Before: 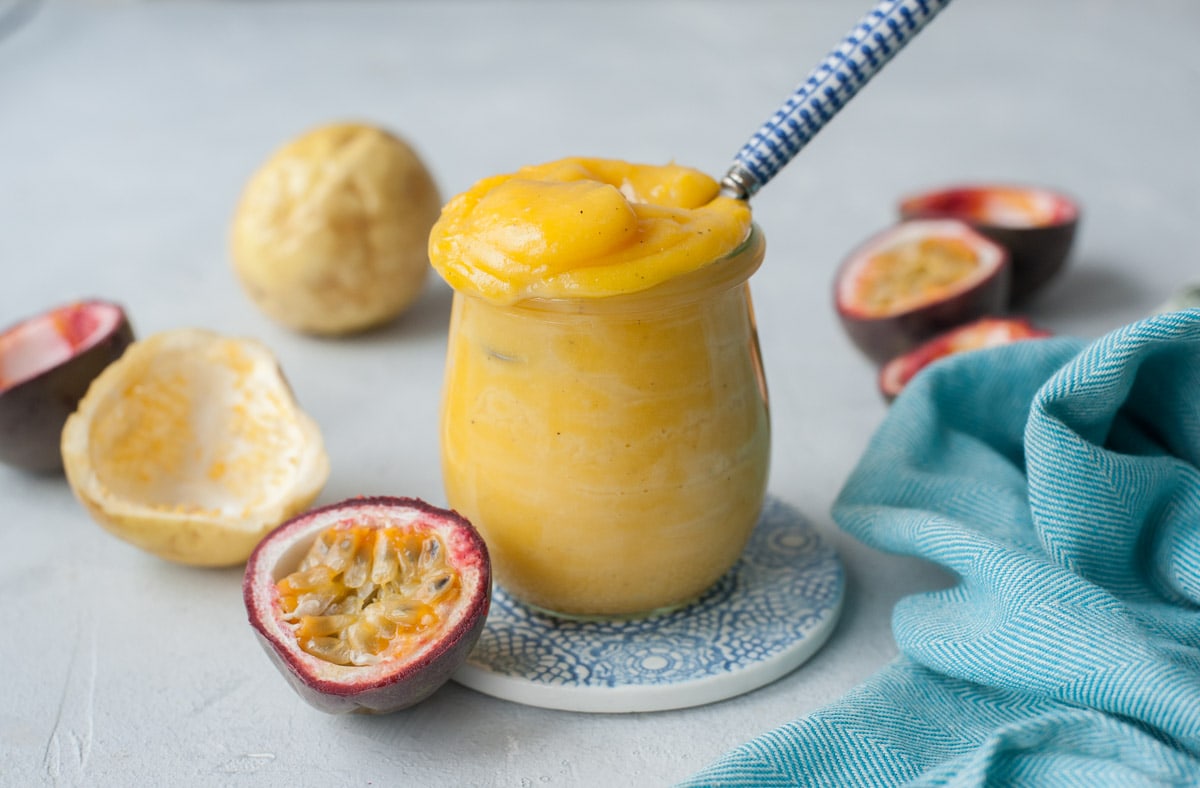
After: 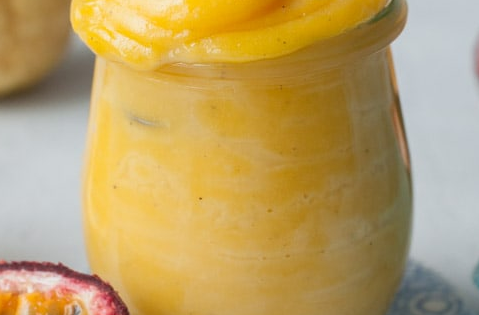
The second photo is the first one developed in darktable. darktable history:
crop: left 29.879%, top 29.919%, right 30.144%, bottom 30.047%
